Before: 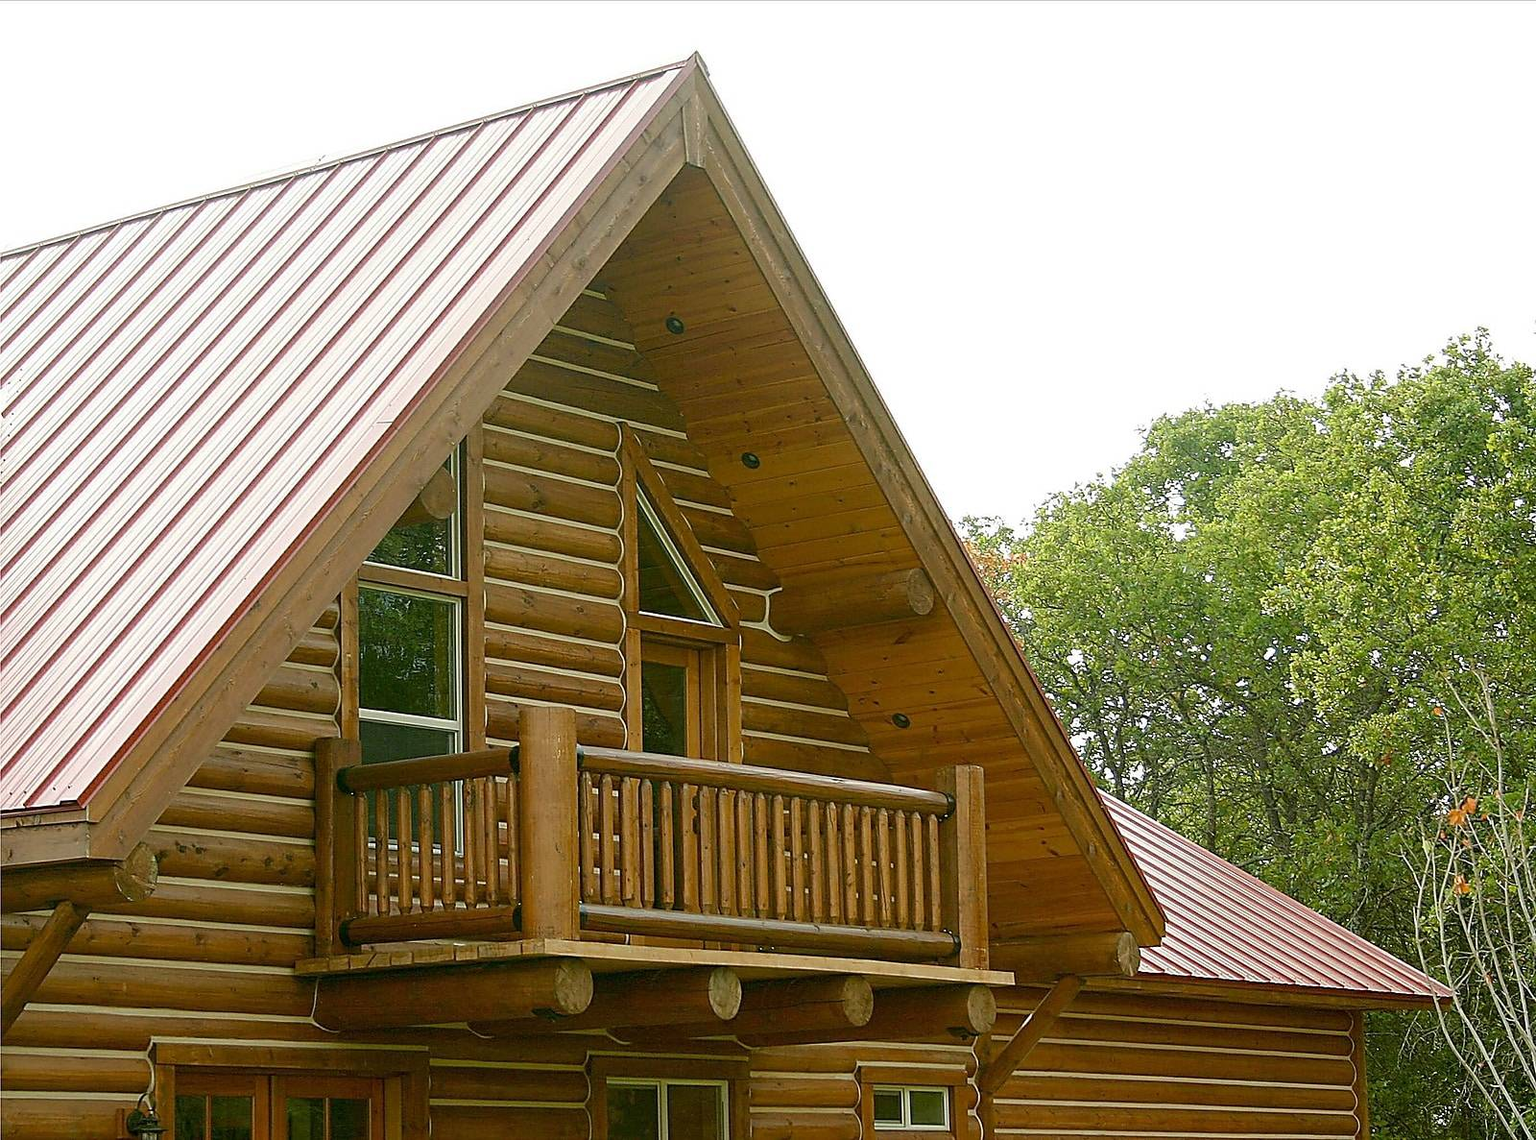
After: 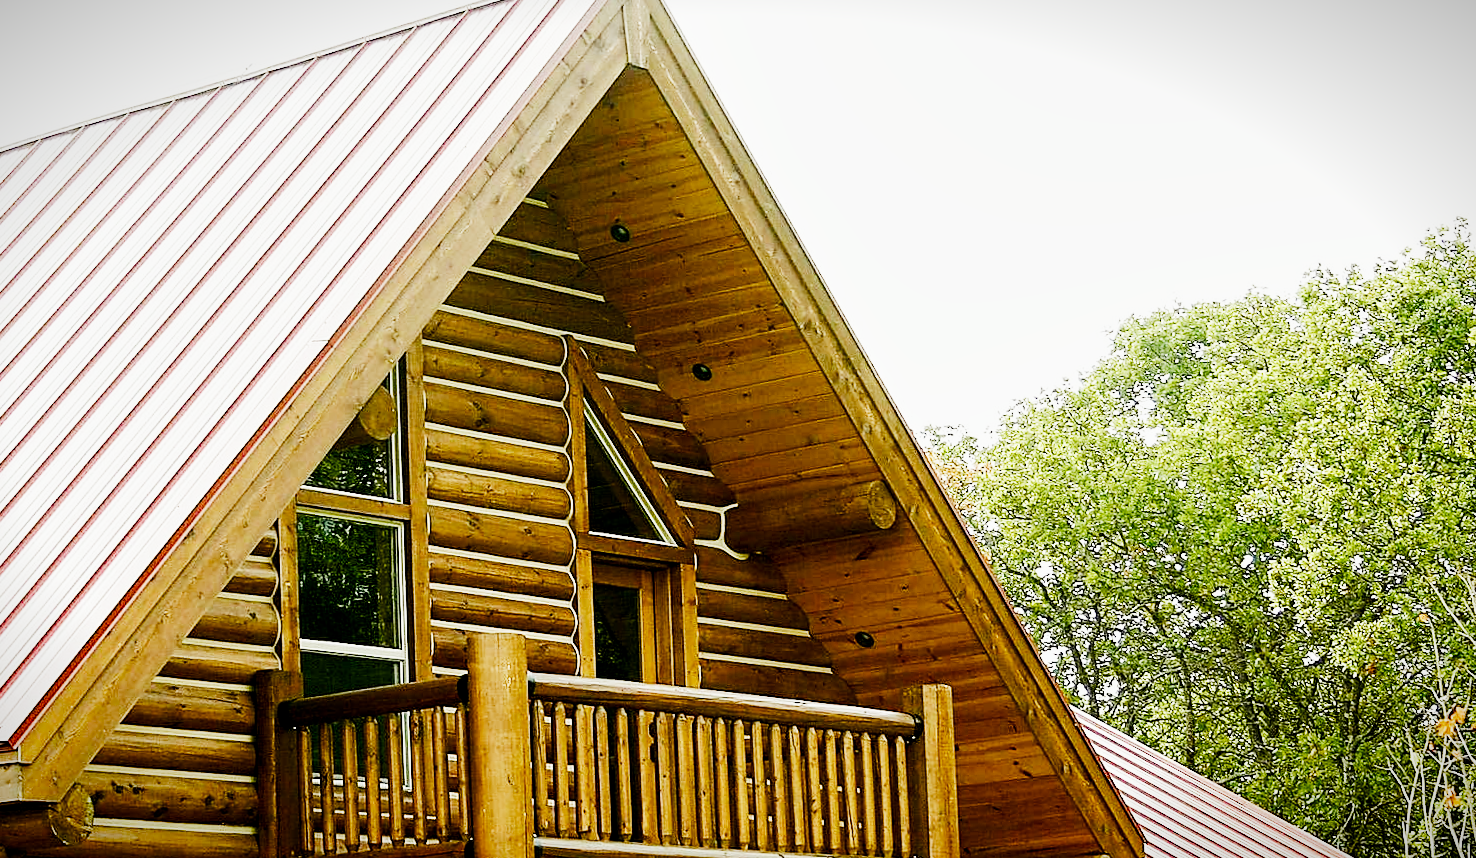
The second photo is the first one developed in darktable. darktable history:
rotate and perspective: rotation -1.24°, automatic cropping off
vignetting: fall-off start 98.29%, fall-off radius 100%, brightness -1, saturation 0.5, width/height ratio 1.428
tone equalizer: -8 EV -0.75 EV, -7 EV -0.7 EV, -6 EV -0.6 EV, -5 EV -0.4 EV, -3 EV 0.4 EV, -2 EV 0.6 EV, -1 EV 0.7 EV, +0 EV 0.75 EV, edges refinement/feathering 500, mask exposure compensation -1.57 EV, preserve details no
local contrast: highlights 100%, shadows 100%, detail 120%, midtone range 0.2
sigmoid: skew -0.2, preserve hue 0%, red attenuation 0.1, red rotation 0.035, green attenuation 0.1, green rotation -0.017, blue attenuation 0.15, blue rotation -0.052, base primaries Rec2020
exposure: exposure 0.556 EV, compensate highlight preservation false
color balance rgb: shadows lift › luminance -21.66%, shadows lift › chroma 6.57%, shadows lift › hue 270°, power › chroma 0.68%, power › hue 60°, highlights gain › luminance 6.08%, highlights gain › chroma 1.33%, highlights gain › hue 90°, global offset › luminance -0.87%, perceptual saturation grading › global saturation 26.86%, perceptual saturation grading › highlights -28.39%, perceptual saturation grading › mid-tones 15.22%, perceptual saturation grading › shadows 33.98%, perceptual brilliance grading › highlights 10%, perceptual brilliance grading › mid-tones 5%
crop: left 5.596%, top 10.314%, right 3.534%, bottom 19.395%
